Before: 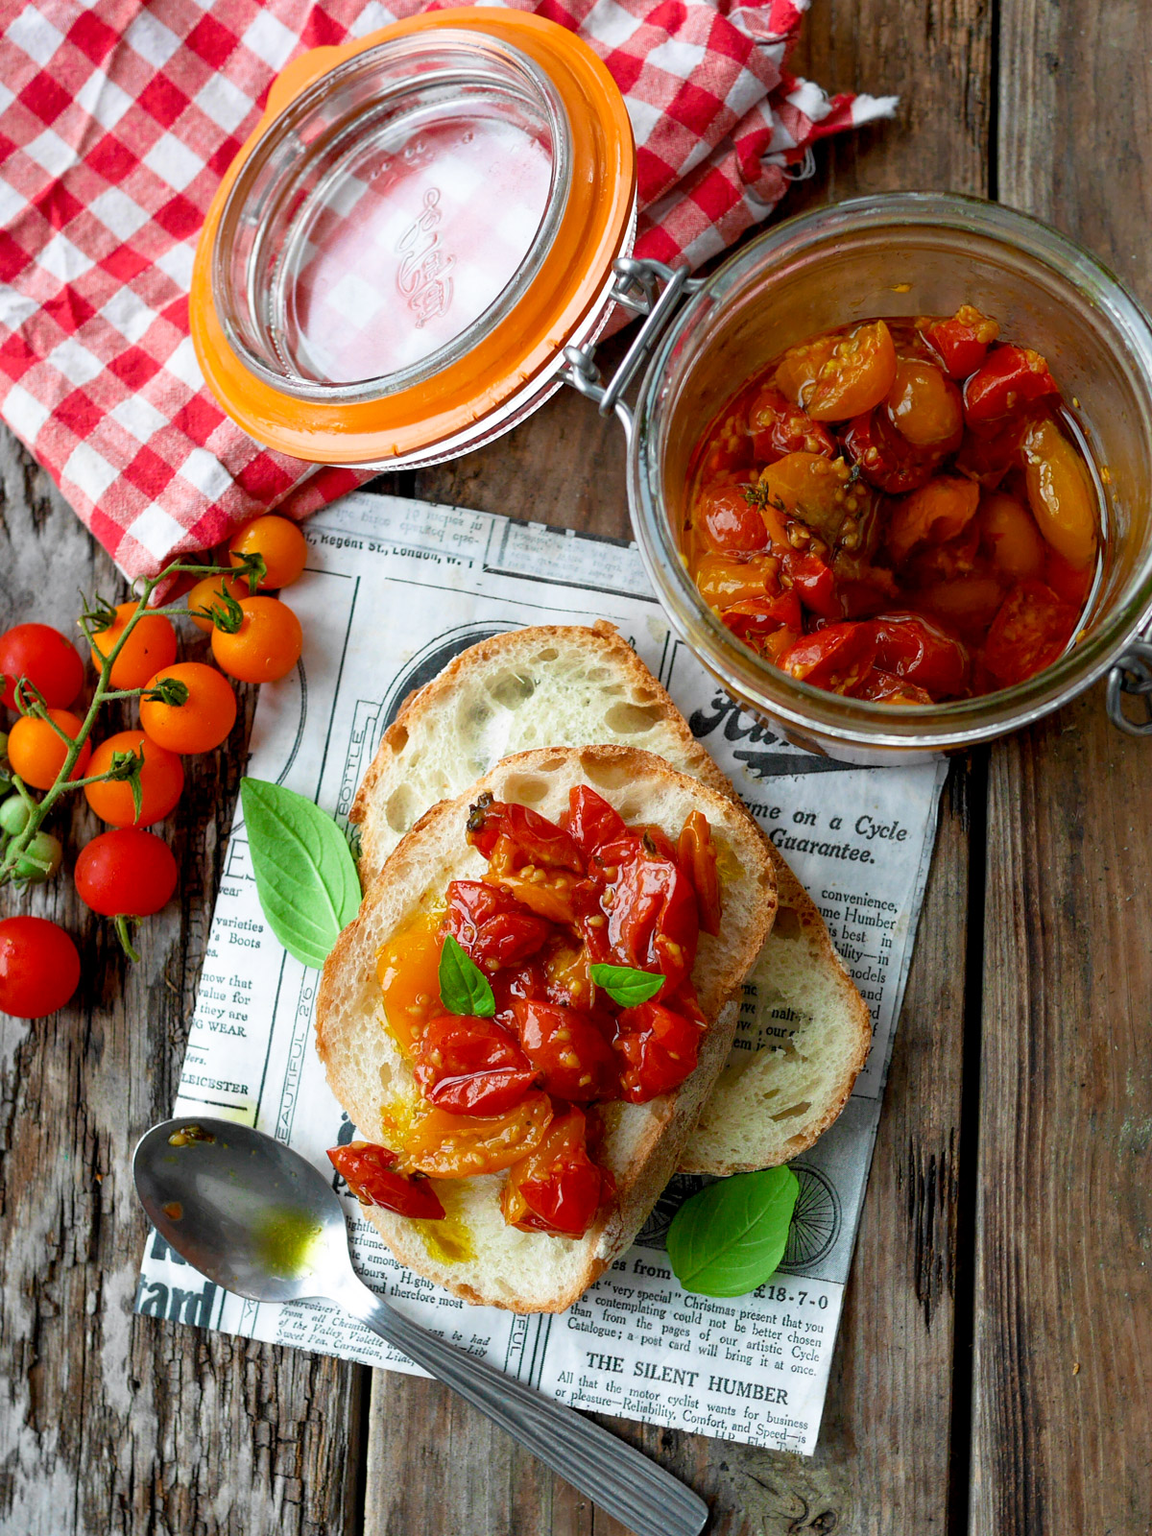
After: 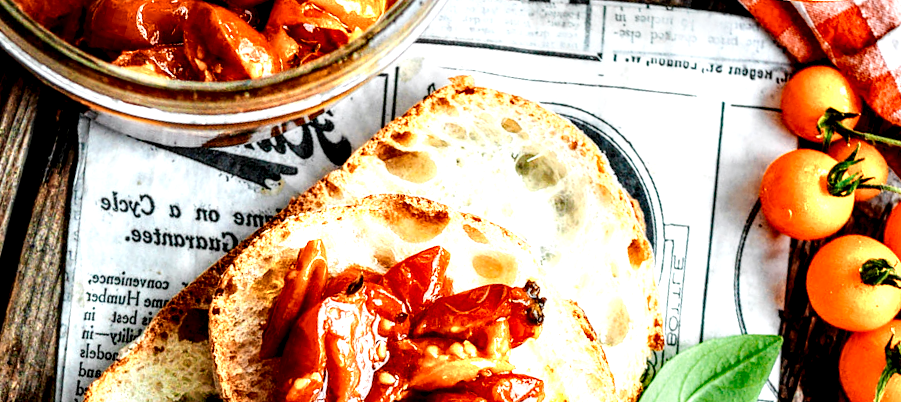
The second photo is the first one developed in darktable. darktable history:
local contrast: detail 203%
color zones: curves: ch0 [(0.018, 0.548) (0.197, 0.654) (0.425, 0.447) (0.605, 0.658) (0.732, 0.579)]; ch1 [(0.105, 0.531) (0.224, 0.531) (0.386, 0.39) (0.618, 0.456) (0.732, 0.456) (0.956, 0.421)]; ch2 [(0.039, 0.583) (0.215, 0.465) (0.399, 0.544) (0.465, 0.548) (0.614, 0.447) (0.724, 0.43) (0.882, 0.623) (0.956, 0.632)]
base curve: curves: ch0 [(0, 0) (0.036, 0.025) (0.121, 0.166) (0.206, 0.329) (0.605, 0.79) (1, 1)], preserve colors none
exposure: exposure 0.128 EV, compensate highlight preservation false
crop and rotate: angle 16.12°, top 30.835%, bottom 35.653%
